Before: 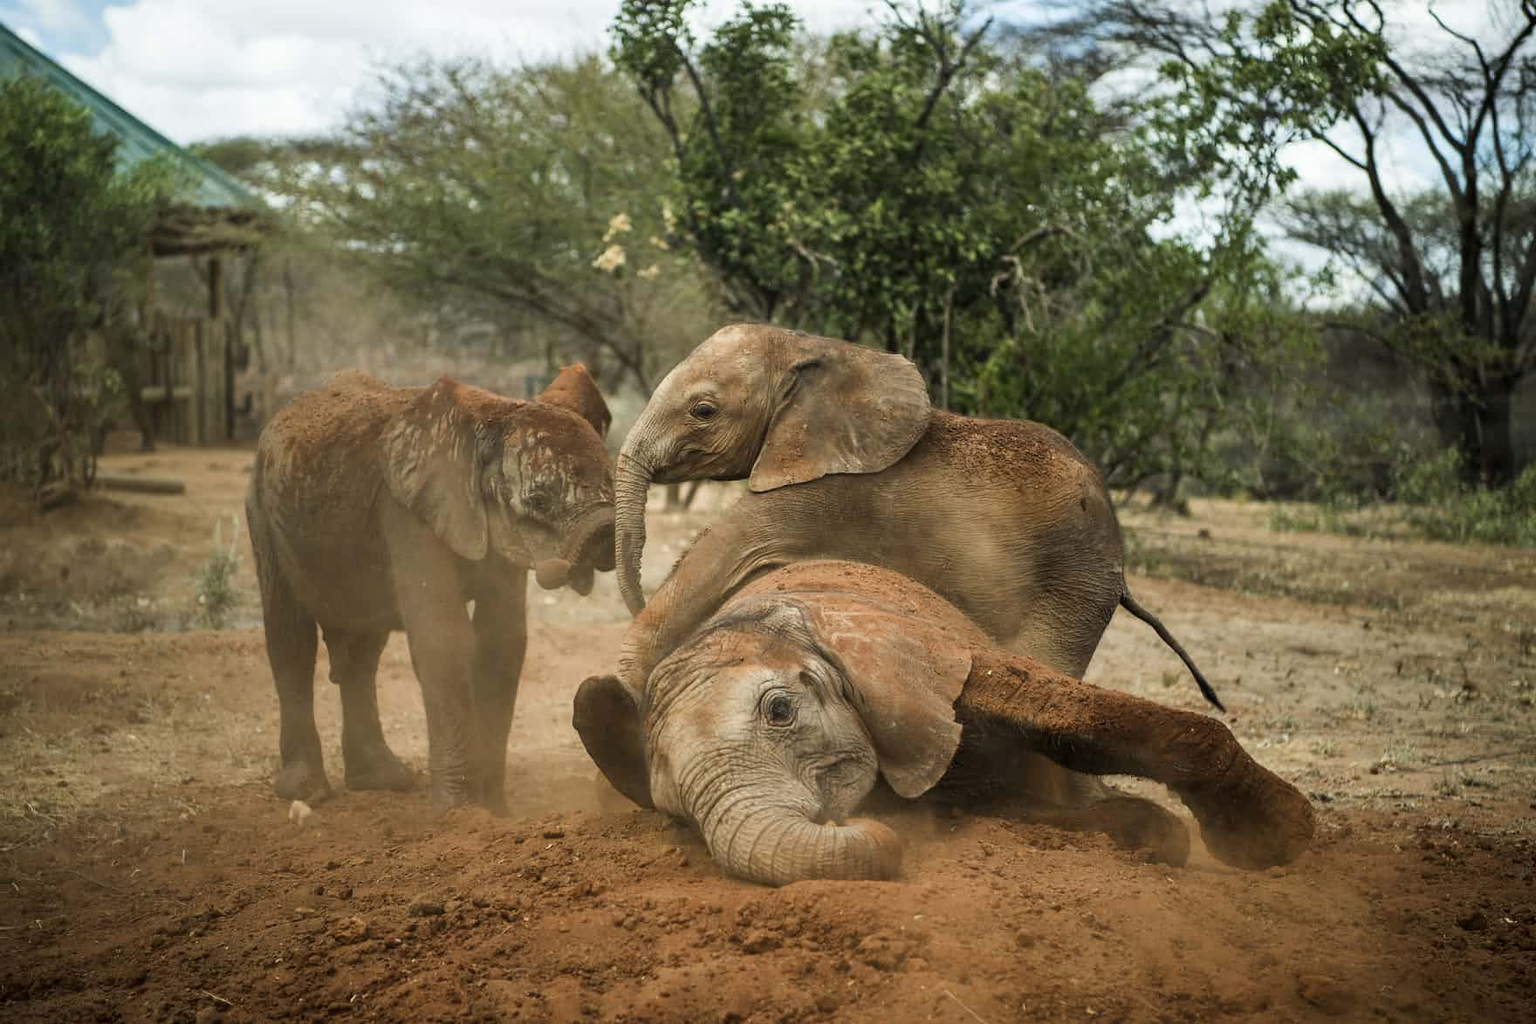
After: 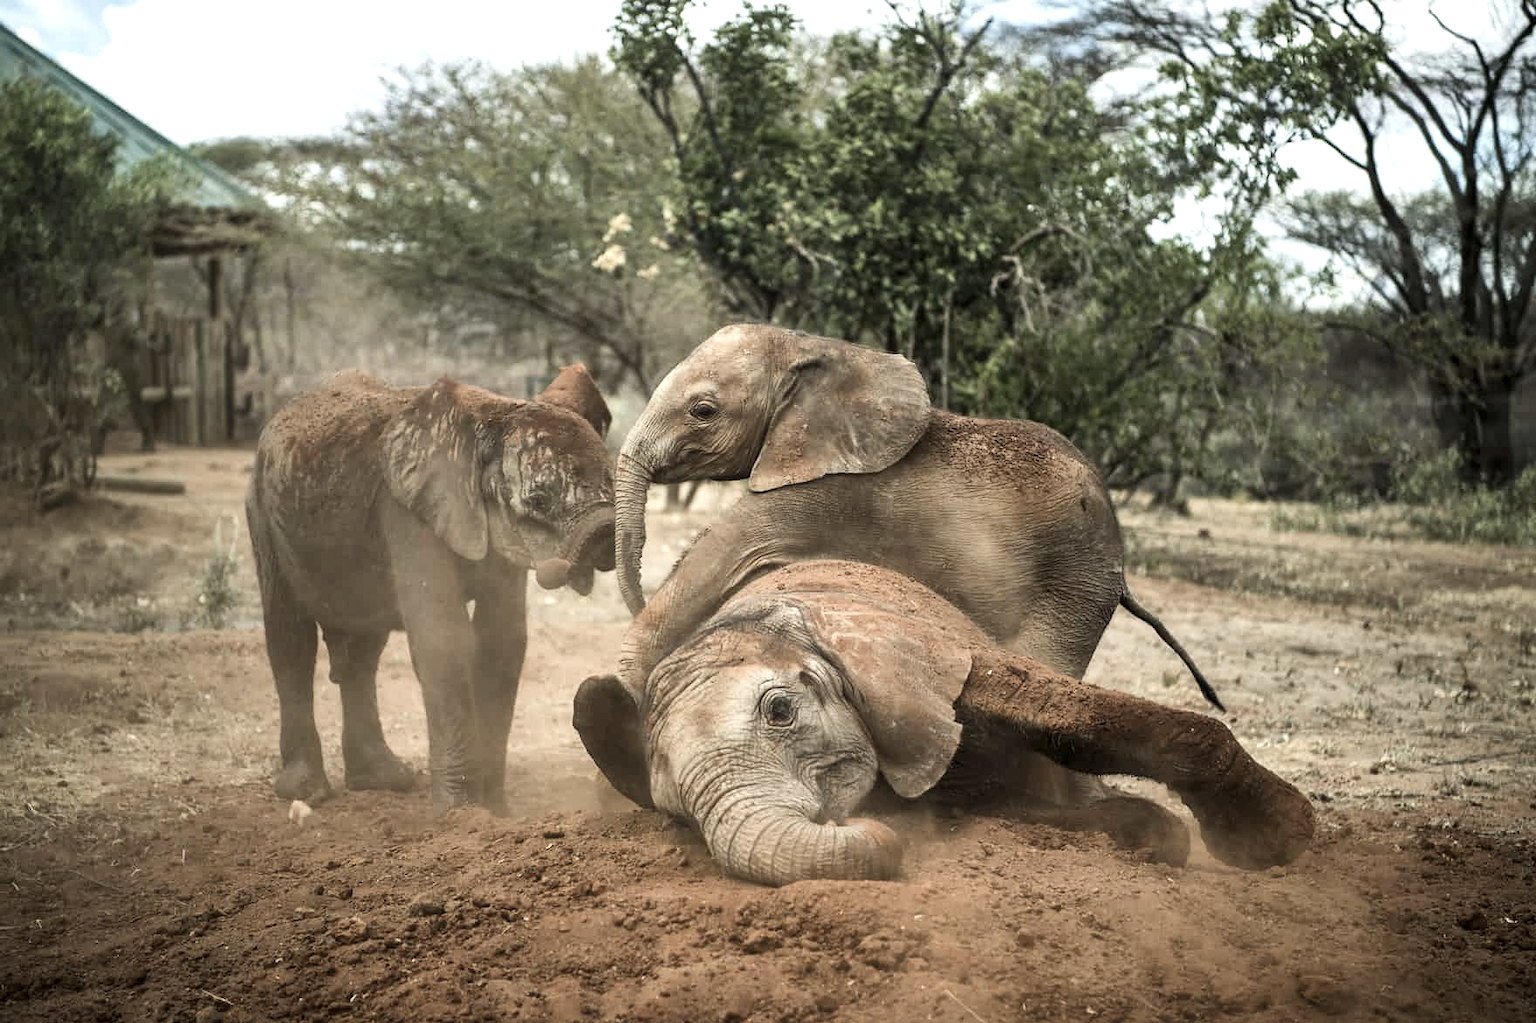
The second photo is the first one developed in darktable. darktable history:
local contrast: mode bilateral grid, contrast 20, coarseness 50, detail 120%, midtone range 0.2
exposure: exposure 0.493 EV, compensate highlight preservation false
contrast brightness saturation: contrast 0.1, saturation -0.36
